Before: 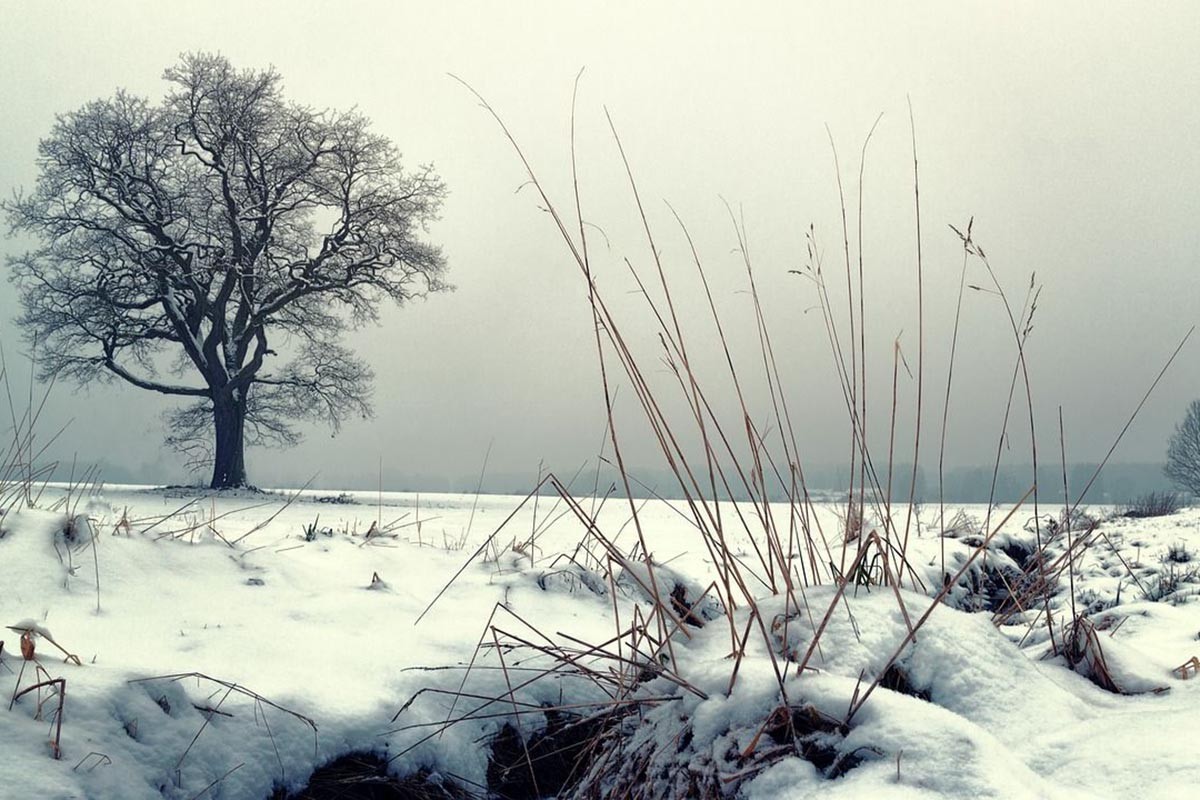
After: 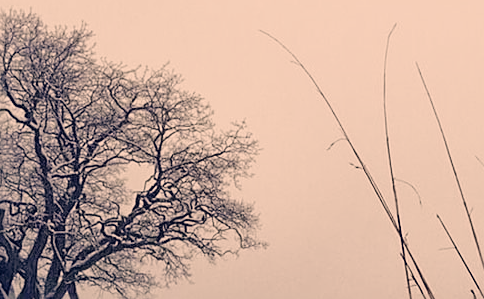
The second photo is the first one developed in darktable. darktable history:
crop: left 15.677%, top 5.435%, right 43.965%, bottom 57.071%
tone equalizer: -7 EV 0.163 EV, -6 EV 0.609 EV, -5 EV 1.16 EV, -4 EV 1.33 EV, -3 EV 1.18 EV, -2 EV 0.6 EV, -1 EV 0.157 EV, smoothing diameter 24.8%, edges refinement/feathering 13.3, preserve details guided filter
color correction: highlights a* 19.96, highlights b* 27.4, shadows a* 3.4, shadows b* -17.61, saturation 0.716
sharpen: on, module defaults
filmic rgb: black relative exposure -7.65 EV, white relative exposure 4.56 EV, hardness 3.61, contrast 1.107, preserve chrominance no, color science v4 (2020)
